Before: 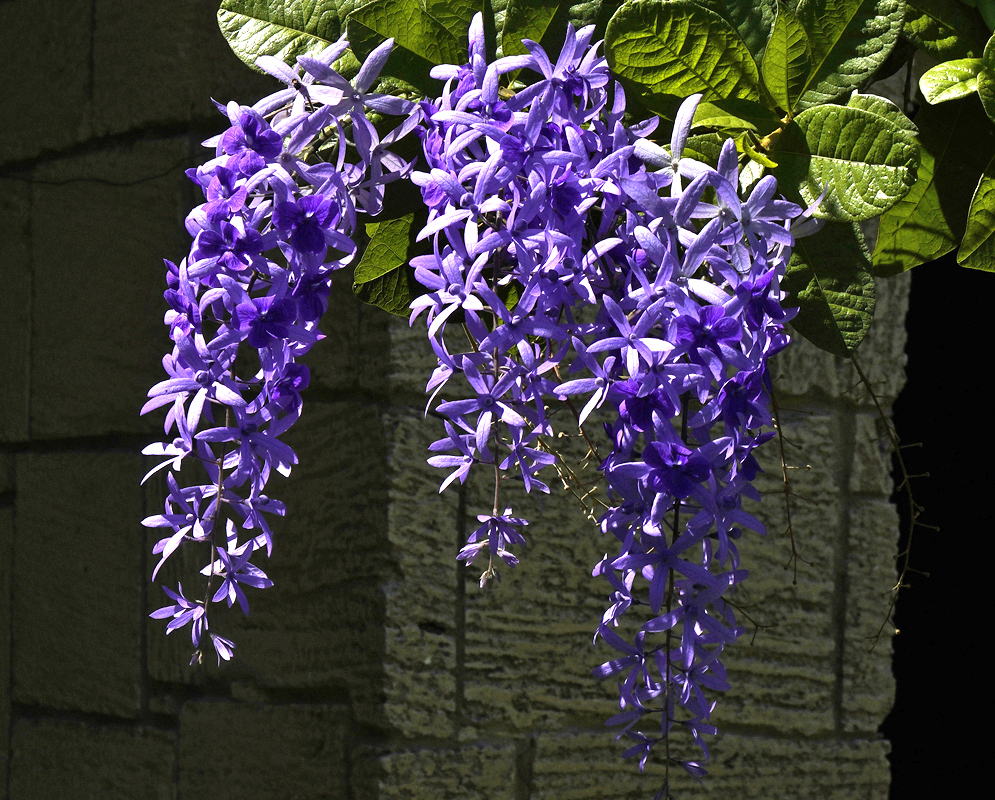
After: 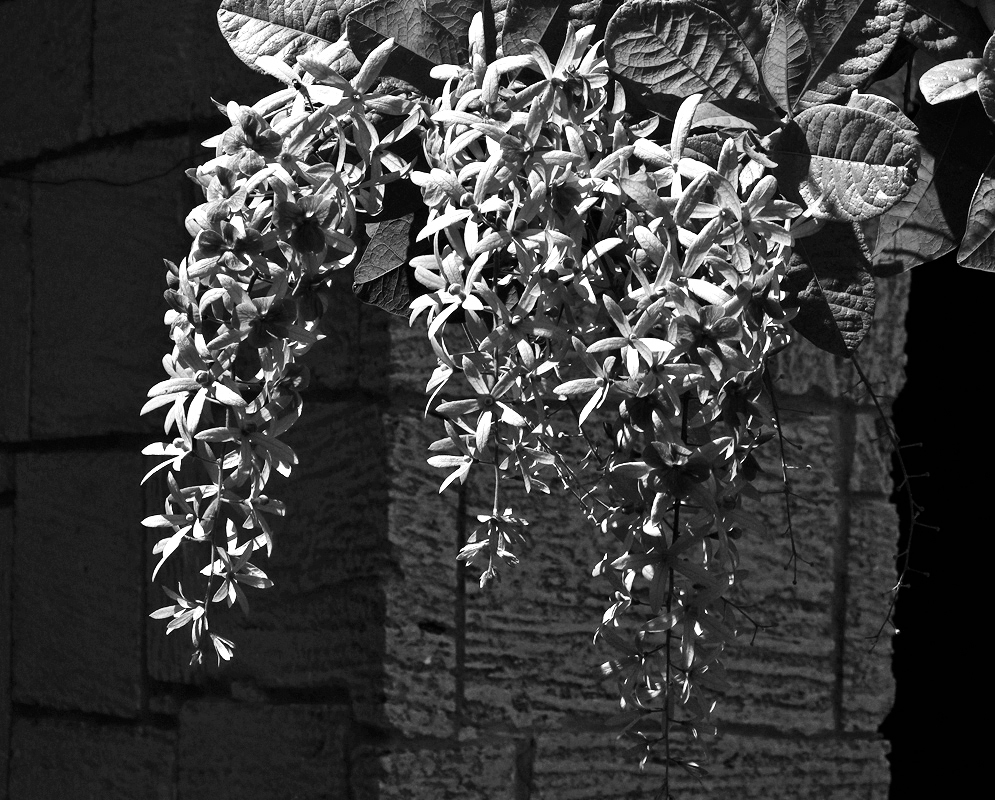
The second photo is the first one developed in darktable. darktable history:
contrast brightness saturation: contrast 0.23, brightness 0.1, saturation 0.29
color contrast: green-magenta contrast 0.8, blue-yellow contrast 1.1, unbound 0
color zones: curves: ch0 [(0.004, 0.588) (0.116, 0.636) (0.259, 0.476) (0.423, 0.464) (0.75, 0.5)]; ch1 [(0, 0) (0.143, 0) (0.286, 0) (0.429, 0) (0.571, 0) (0.714, 0) (0.857, 0)]
